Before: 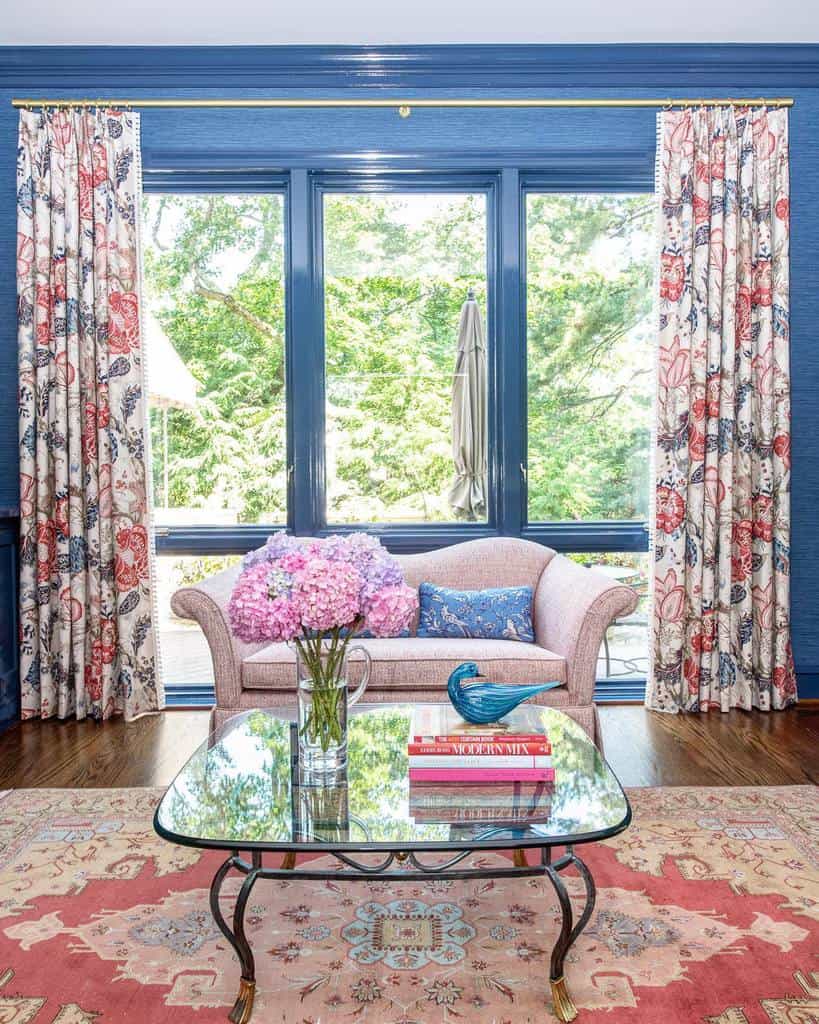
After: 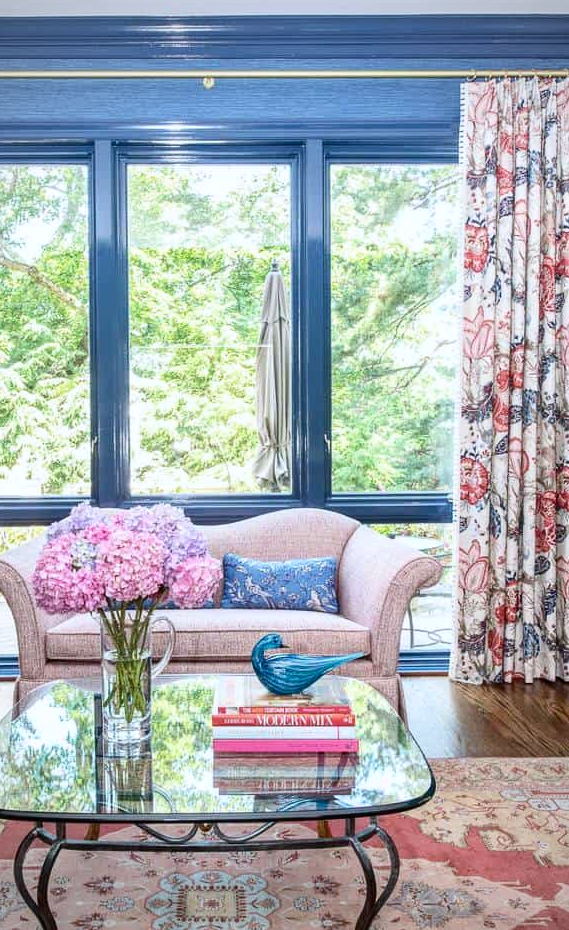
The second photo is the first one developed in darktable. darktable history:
color calibration: x 0.355, y 0.367, temperature 4700.38 K
contrast brightness saturation: contrast 0.14
crop and rotate: left 24.034%, top 2.838%, right 6.406%, bottom 6.299%
vignetting: fall-off radius 60.92%
